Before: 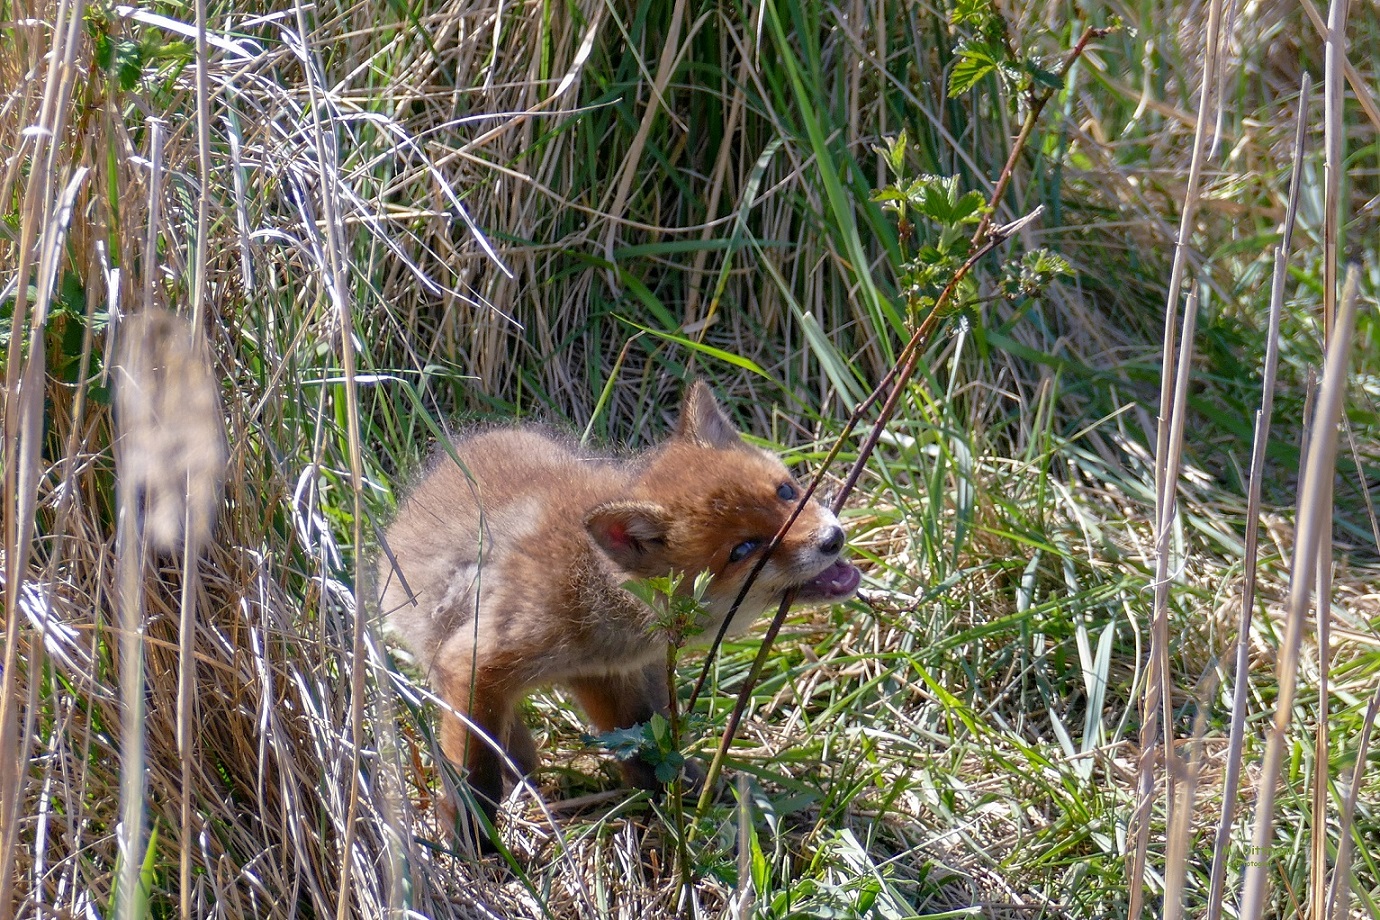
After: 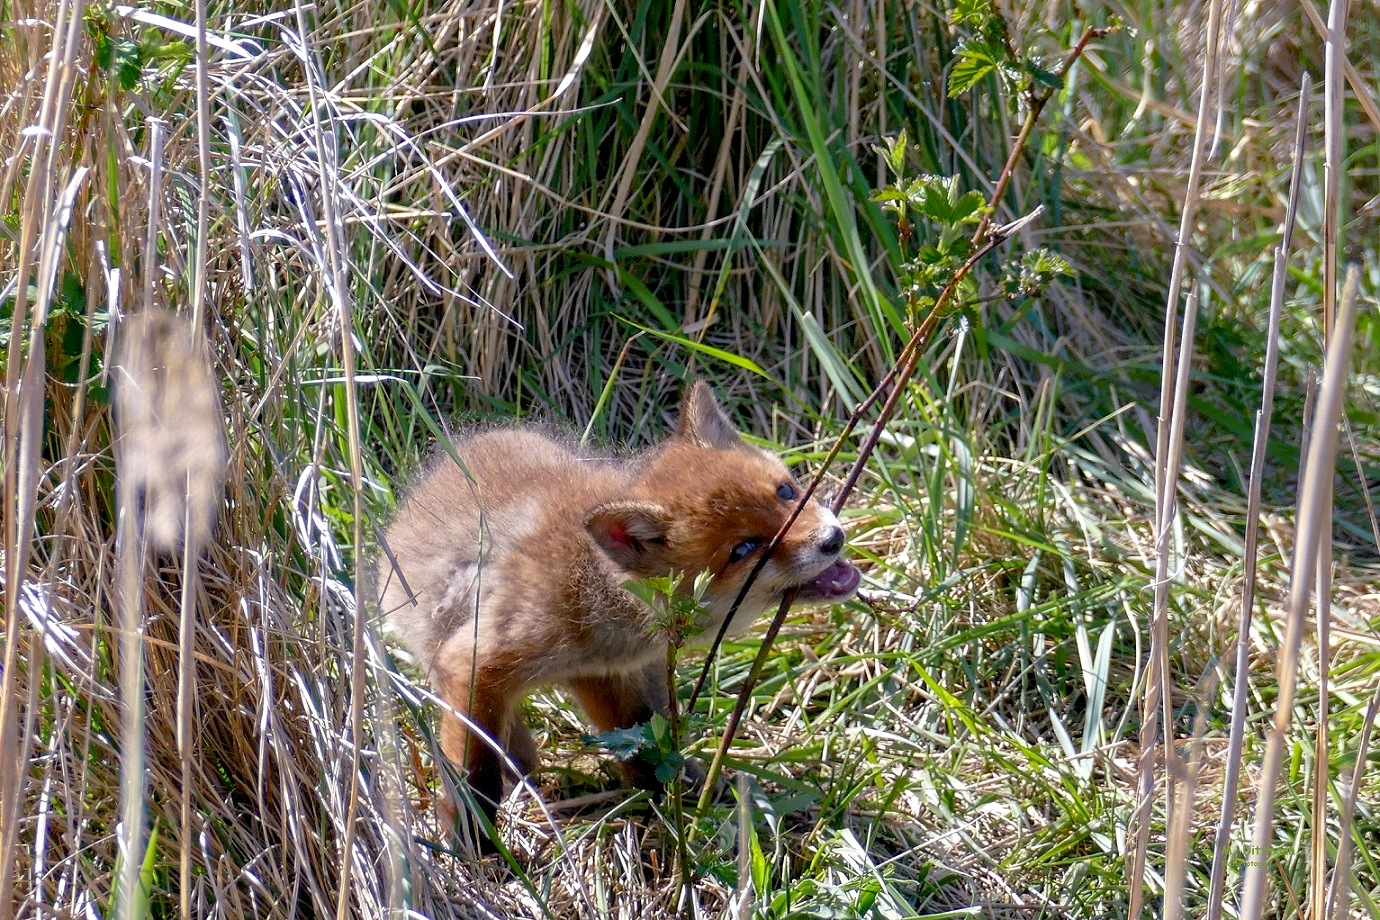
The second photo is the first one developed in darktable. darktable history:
exposure: black level correction 0.007, exposure 0.158 EV, compensate highlight preservation false
